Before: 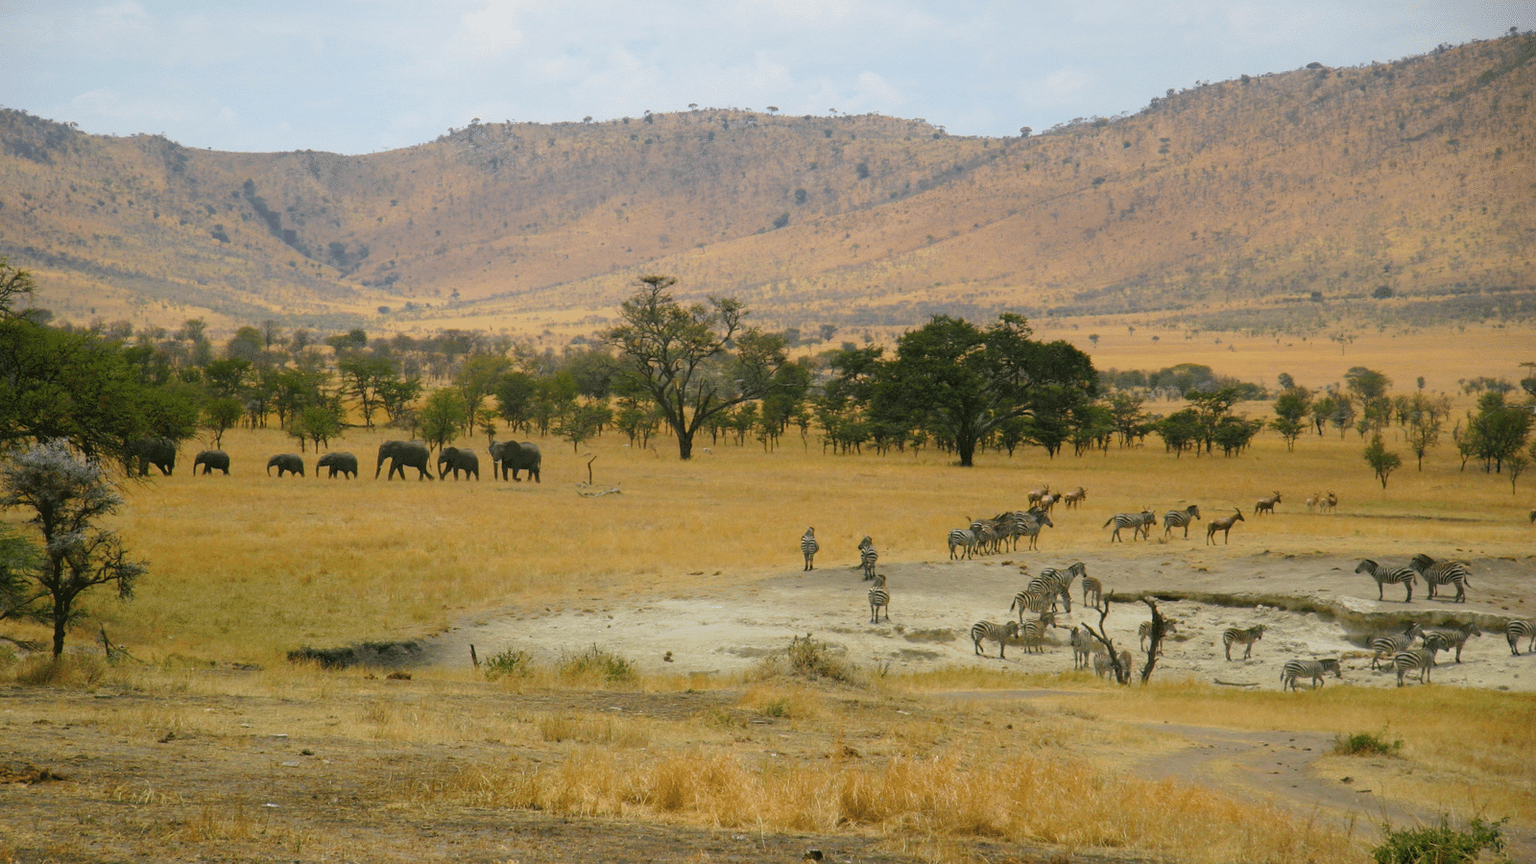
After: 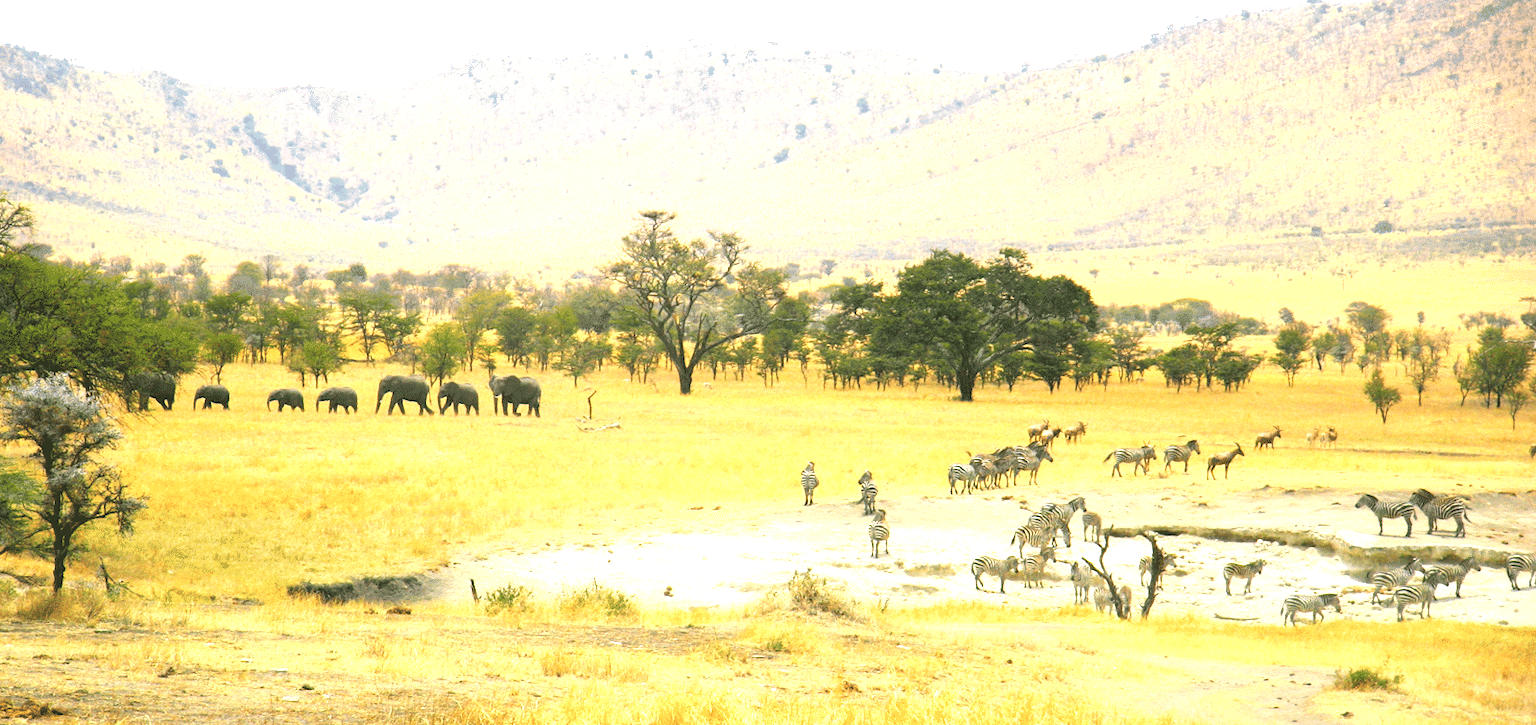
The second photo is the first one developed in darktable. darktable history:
exposure: black level correction 0, exposure 1.9 EV, compensate highlight preservation false
crop: top 7.625%, bottom 8.027%
